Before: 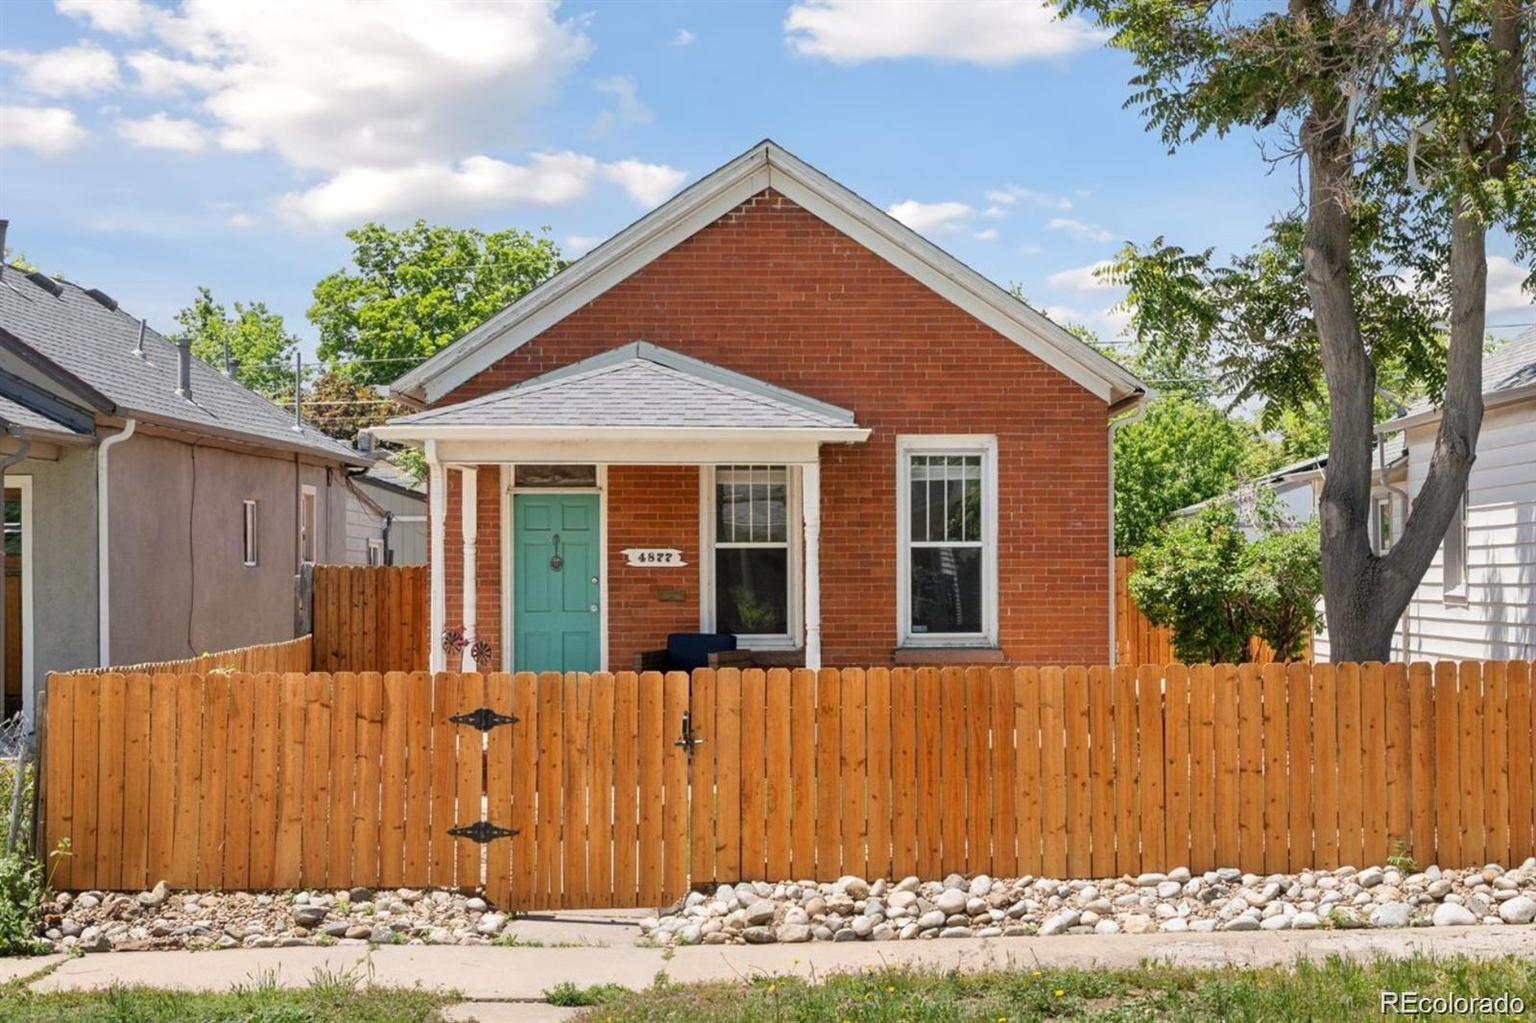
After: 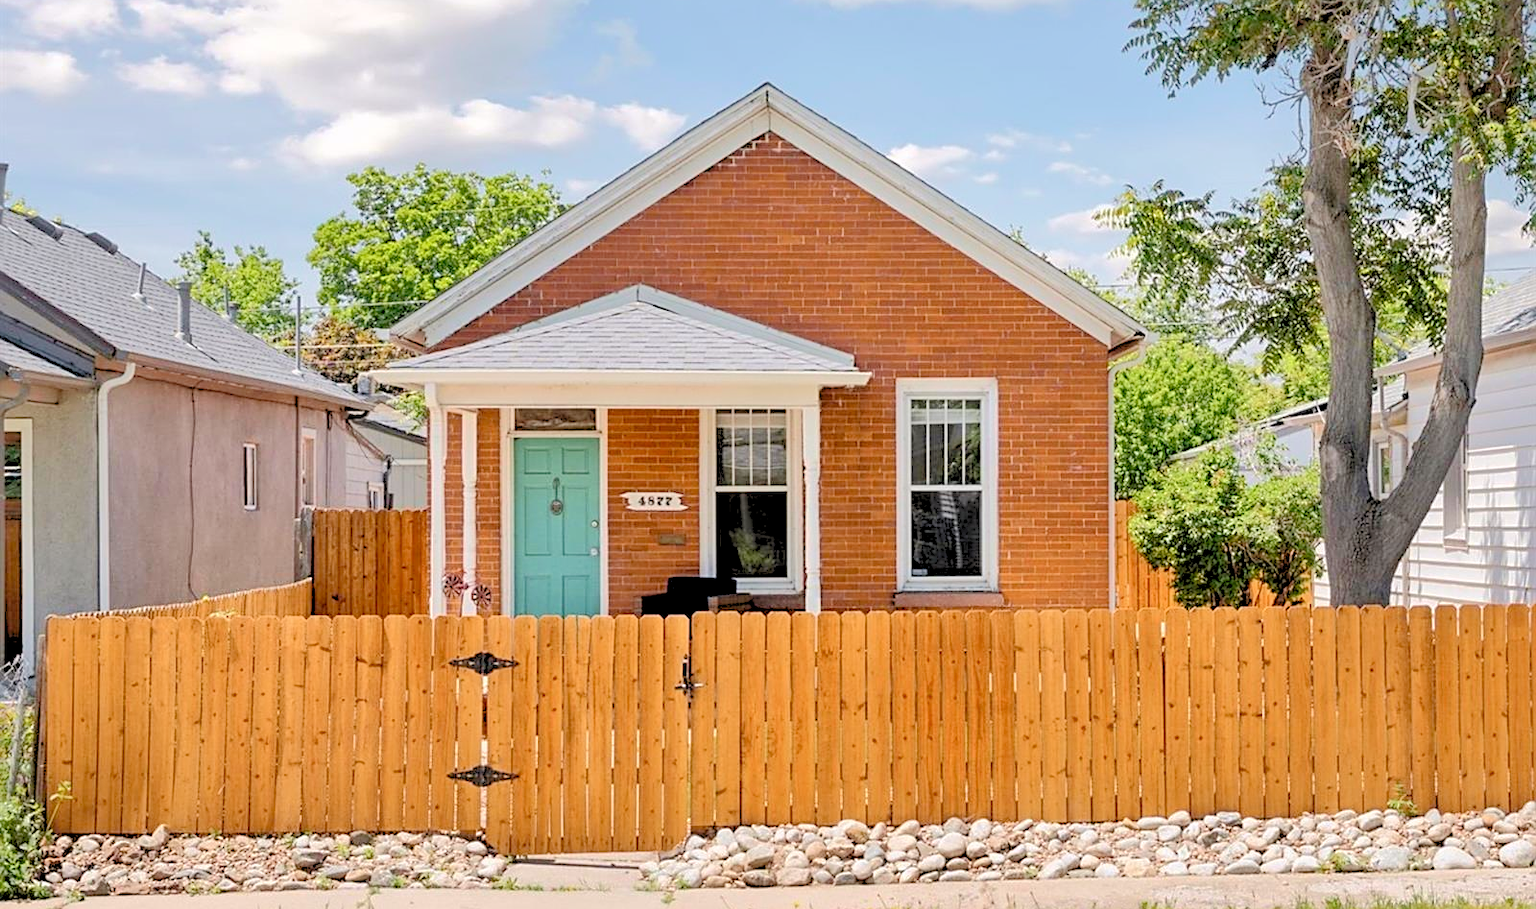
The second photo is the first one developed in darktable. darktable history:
sharpen: on, module defaults
crop and rotate: top 5.557%, bottom 5.58%
shadows and highlights: on, module defaults
levels: levels [0.072, 0.414, 0.976]
tone curve: curves: ch0 [(0, 0) (0.052, 0.018) (0.236, 0.207) (0.41, 0.417) (0.485, 0.518) (0.54, 0.584) (0.625, 0.666) (0.845, 0.828) (0.994, 0.964)]; ch1 [(0, 0.055) (0.15, 0.117) (0.317, 0.34) (0.382, 0.408) (0.434, 0.441) (0.472, 0.479) (0.498, 0.501) (0.557, 0.558) (0.616, 0.59) (0.739, 0.7) (0.873, 0.857) (1, 0.928)]; ch2 [(0, 0) (0.352, 0.403) (0.447, 0.466) (0.482, 0.482) (0.528, 0.526) (0.586, 0.577) (0.618, 0.621) (0.785, 0.747) (1, 1)], color space Lab, independent channels, preserve colors none
